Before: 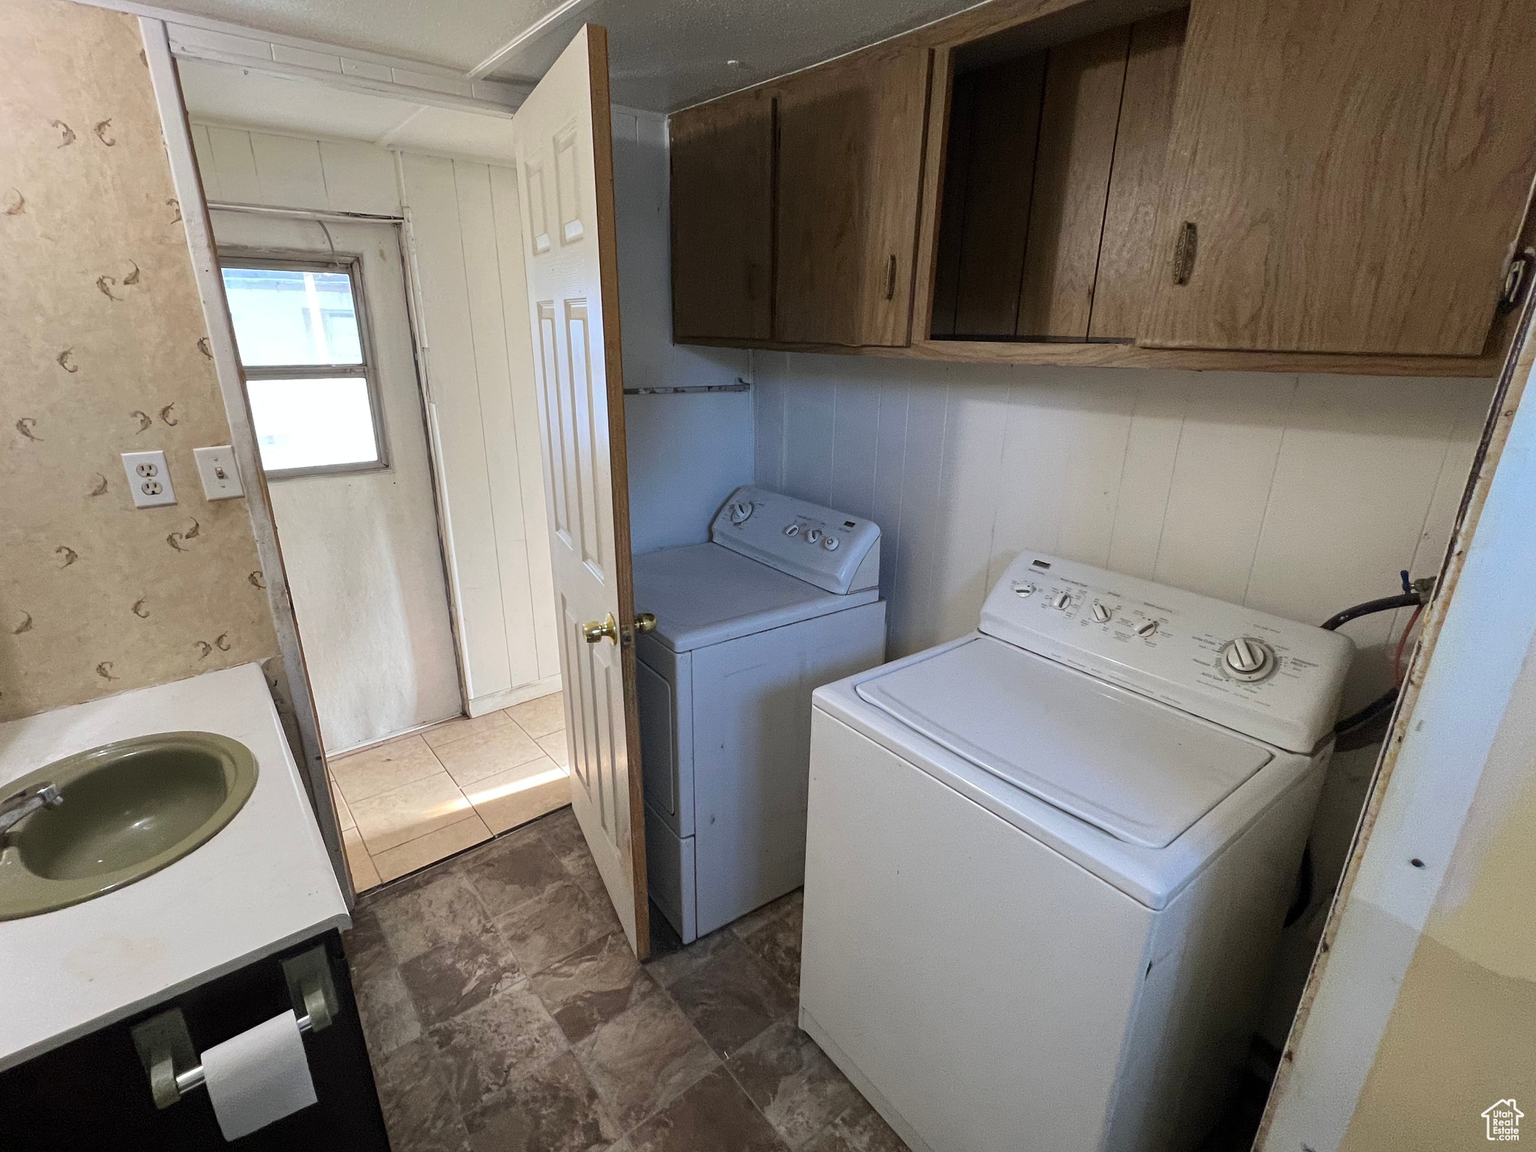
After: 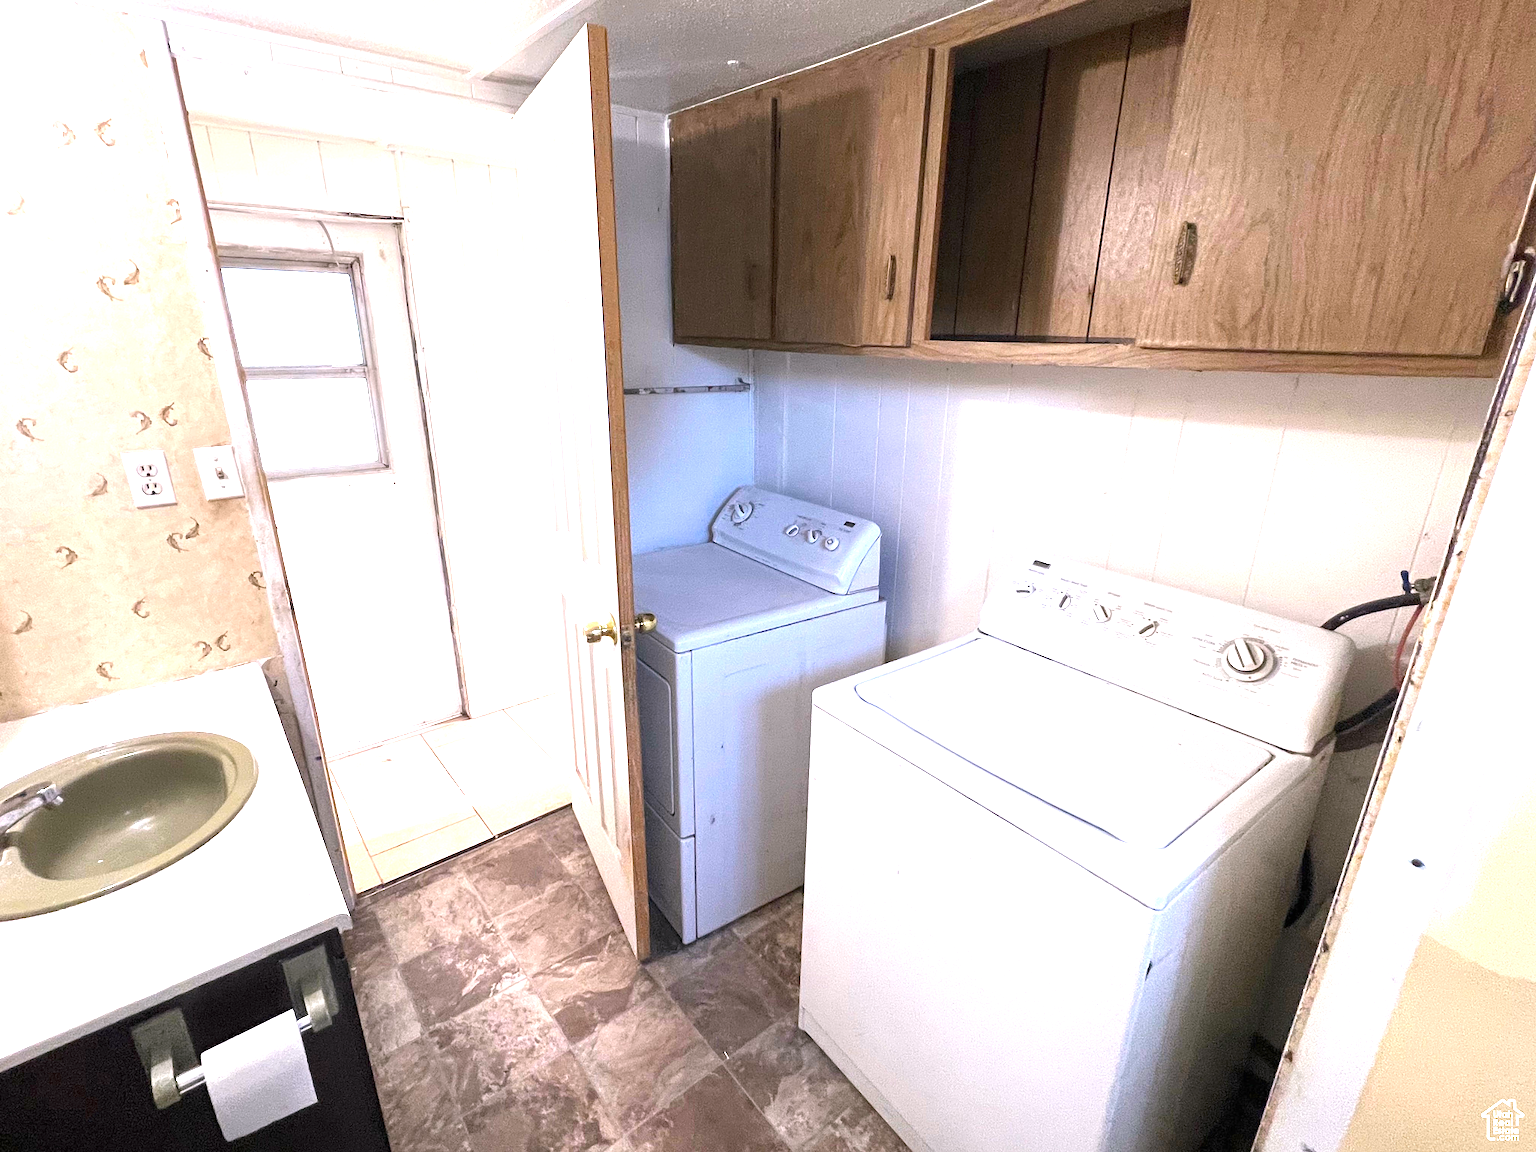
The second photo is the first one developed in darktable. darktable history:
tone equalizer: -8 EV -0.55 EV
exposure: black level correction 0, exposure 1.7 EV, compensate exposure bias true, compensate highlight preservation false
vibrance: on, module defaults
white balance: red 1.05, blue 1.072
